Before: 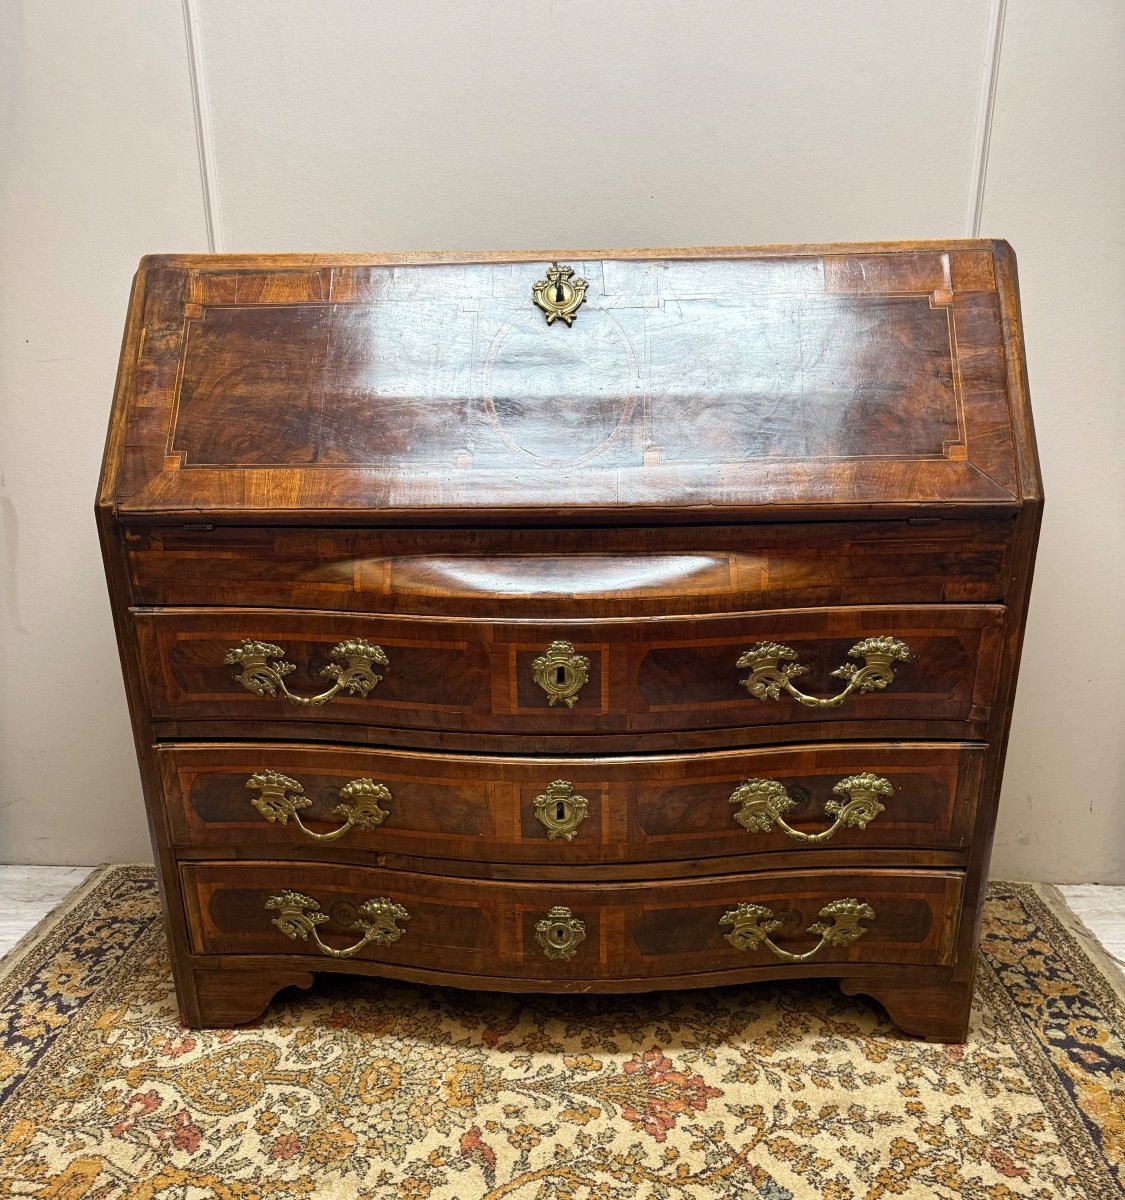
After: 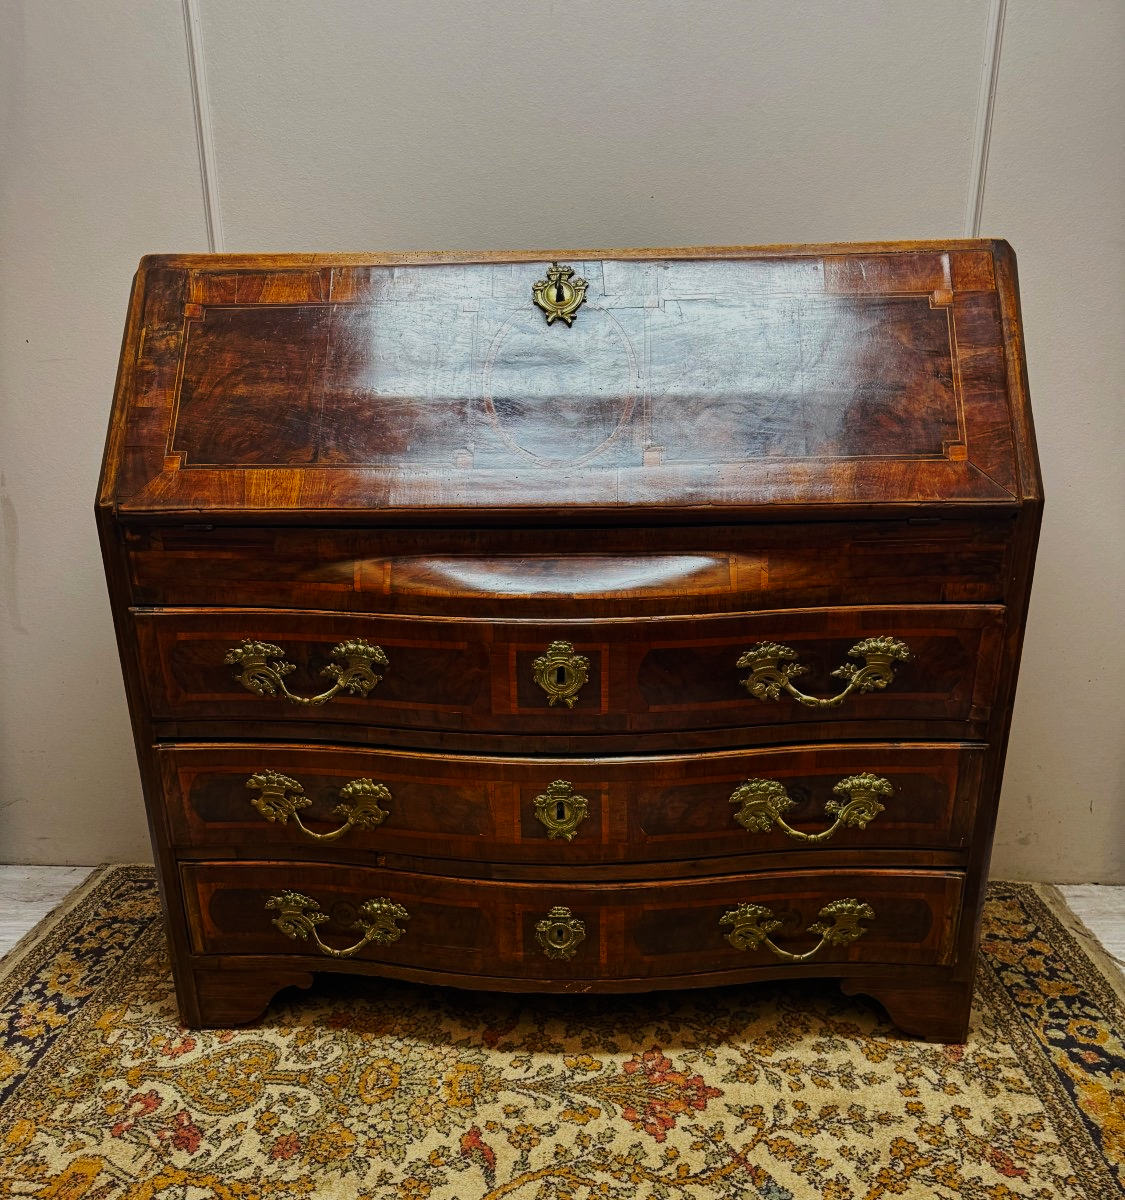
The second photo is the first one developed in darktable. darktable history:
tone curve: curves: ch0 [(0, 0) (0.003, 0.006) (0.011, 0.007) (0.025, 0.01) (0.044, 0.015) (0.069, 0.023) (0.1, 0.031) (0.136, 0.045) (0.177, 0.066) (0.224, 0.098) (0.277, 0.139) (0.335, 0.194) (0.399, 0.254) (0.468, 0.346) (0.543, 0.45) (0.623, 0.56) (0.709, 0.667) (0.801, 0.78) (0.898, 0.891) (1, 1)], preserve colors none
tone equalizer: -8 EV 0.25 EV, -7 EV 0.417 EV, -6 EV 0.417 EV, -5 EV 0.25 EV, -3 EV -0.25 EV, -2 EV -0.417 EV, -1 EV -0.417 EV, +0 EV -0.25 EV, edges refinement/feathering 500, mask exposure compensation -1.57 EV, preserve details guided filter
shadows and highlights: shadows -20, white point adjustment -2, highlights -35
